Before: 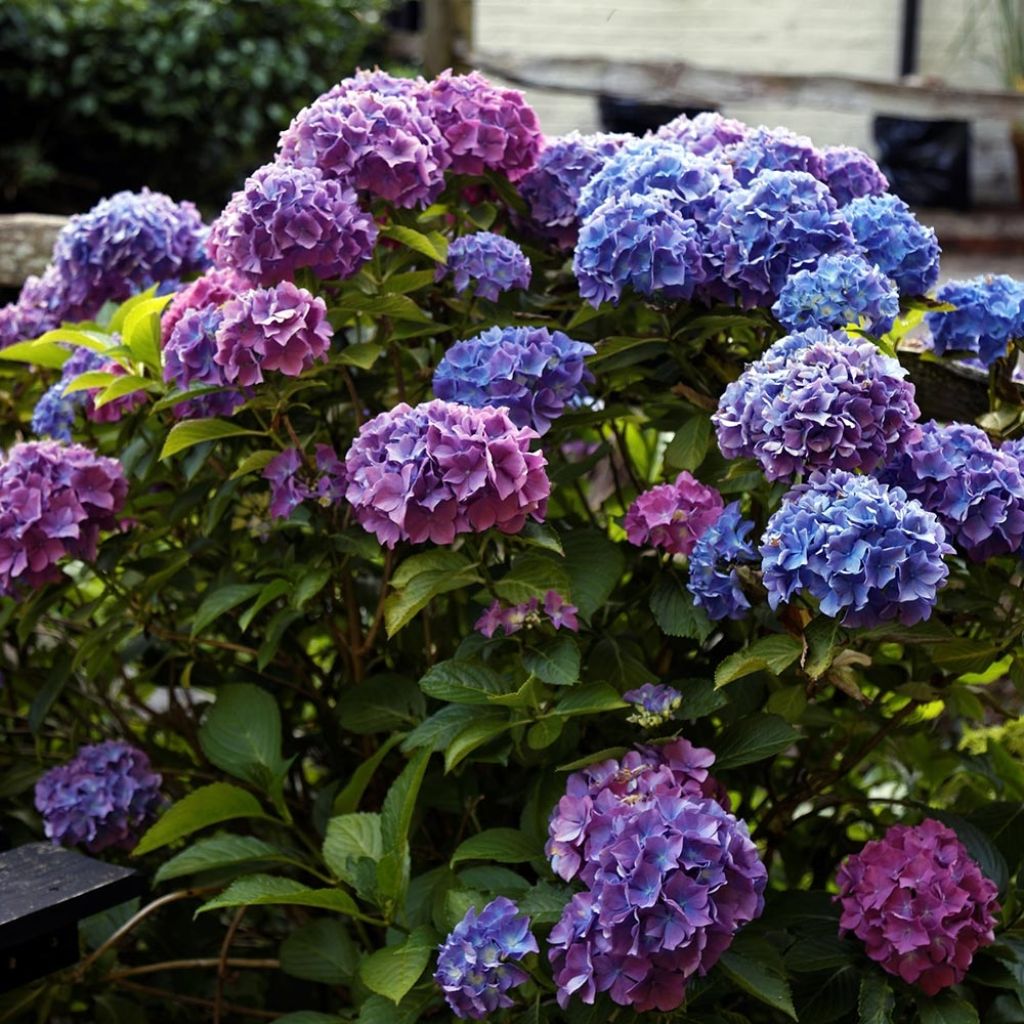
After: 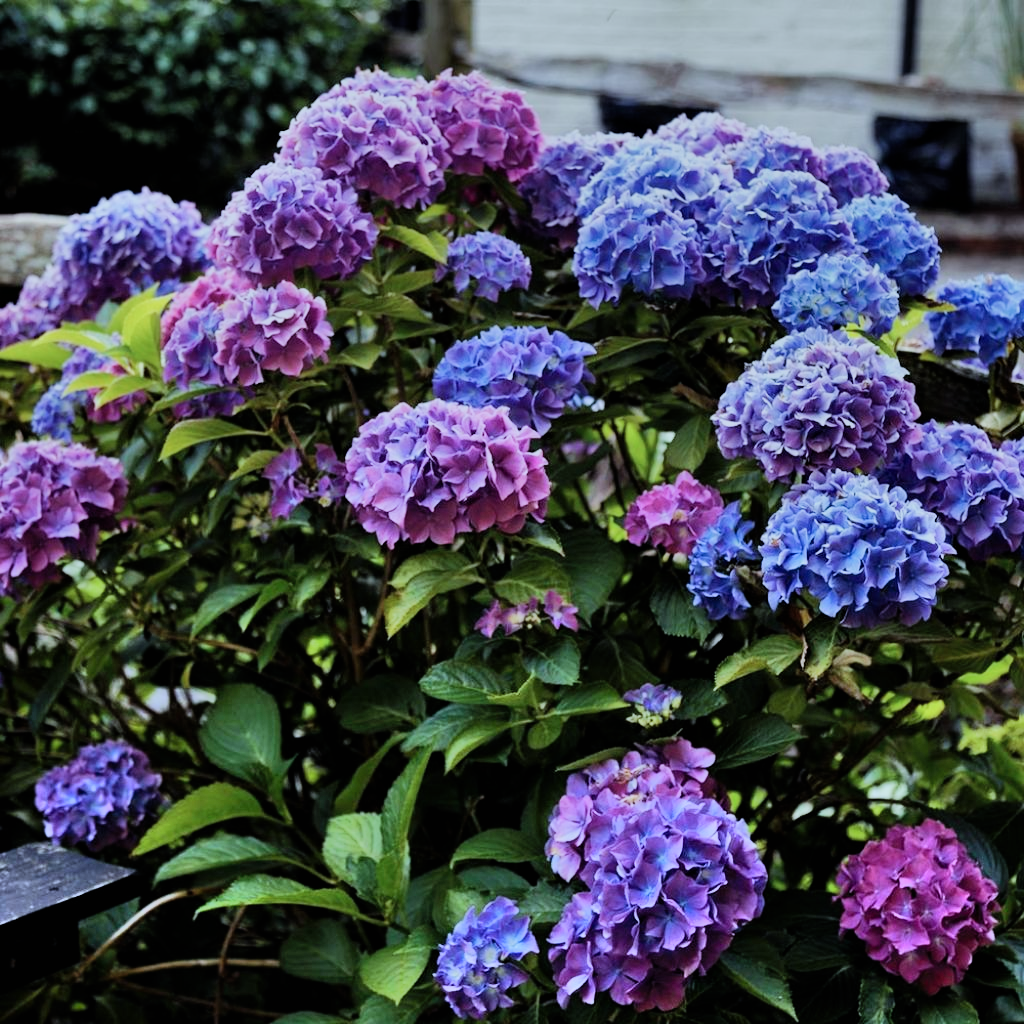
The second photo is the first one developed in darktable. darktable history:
filmic rgb: black relative exposure -7.65 EV, white relative exposure 4.56 EV, hardness 3.61
shadows and highlights: low approximation 0.01, soften with gaussian
rotate and perspective: crop left 0, crop top 0
color calibration: x 0.38, y 0.391, temperature 4086.74 K
